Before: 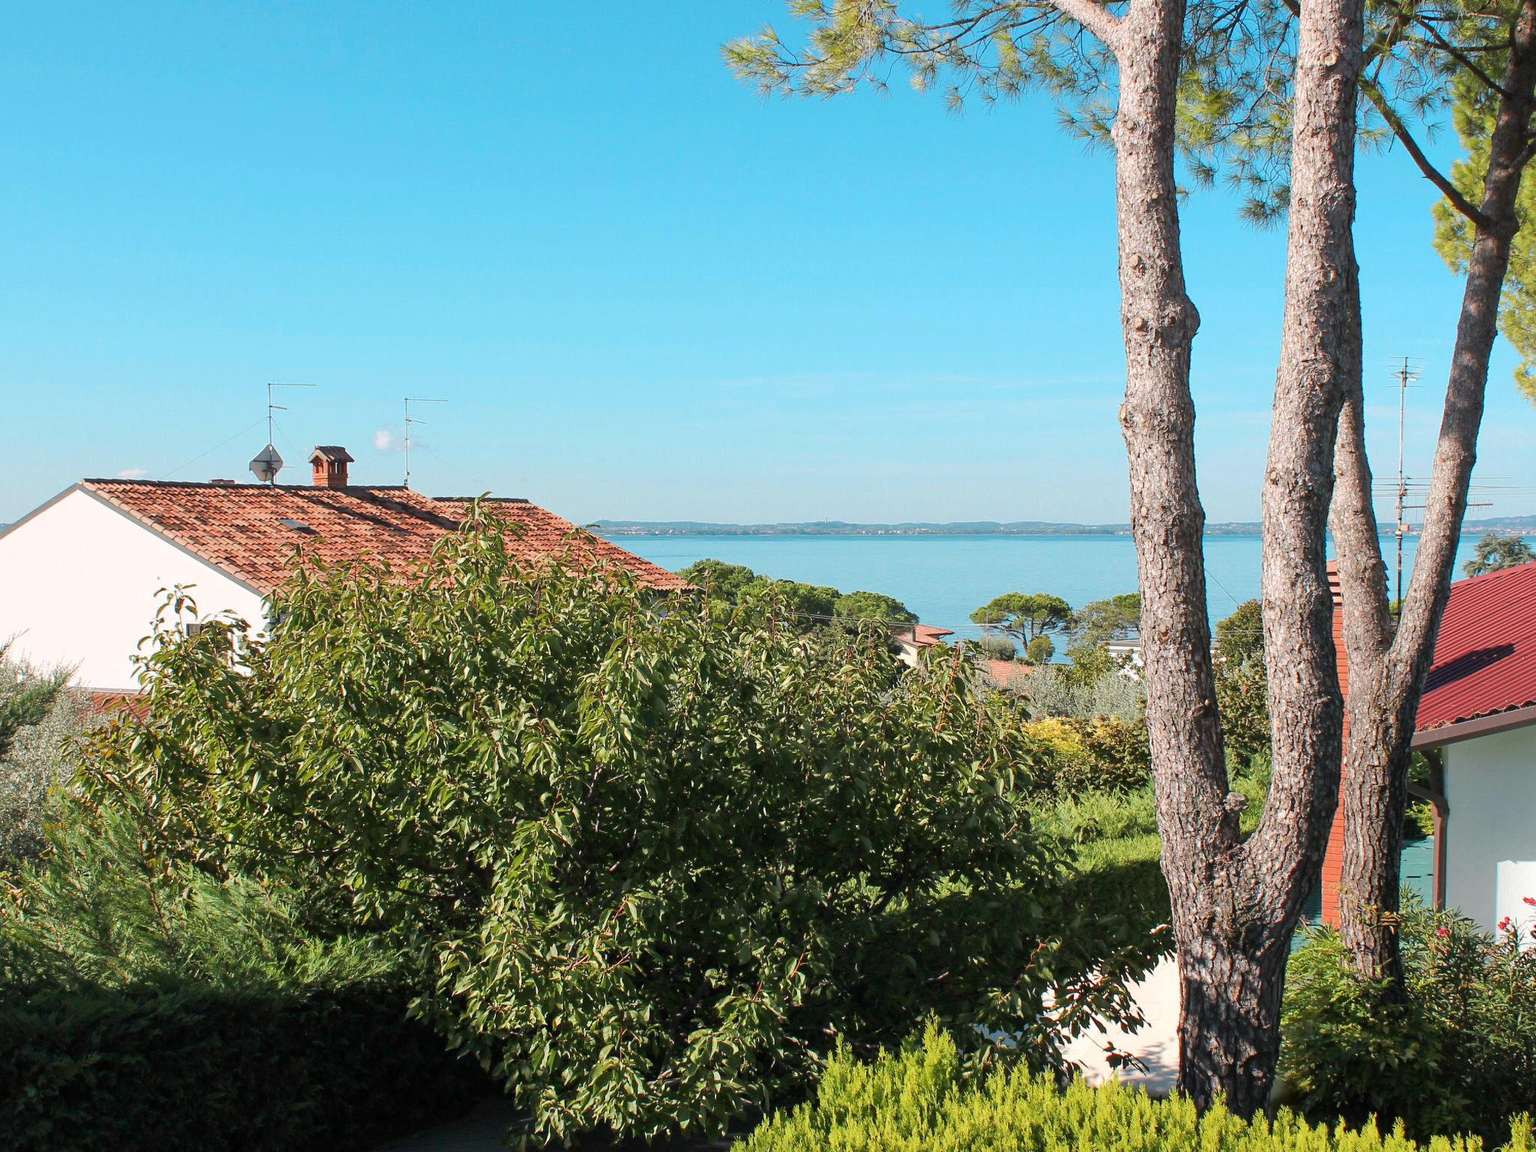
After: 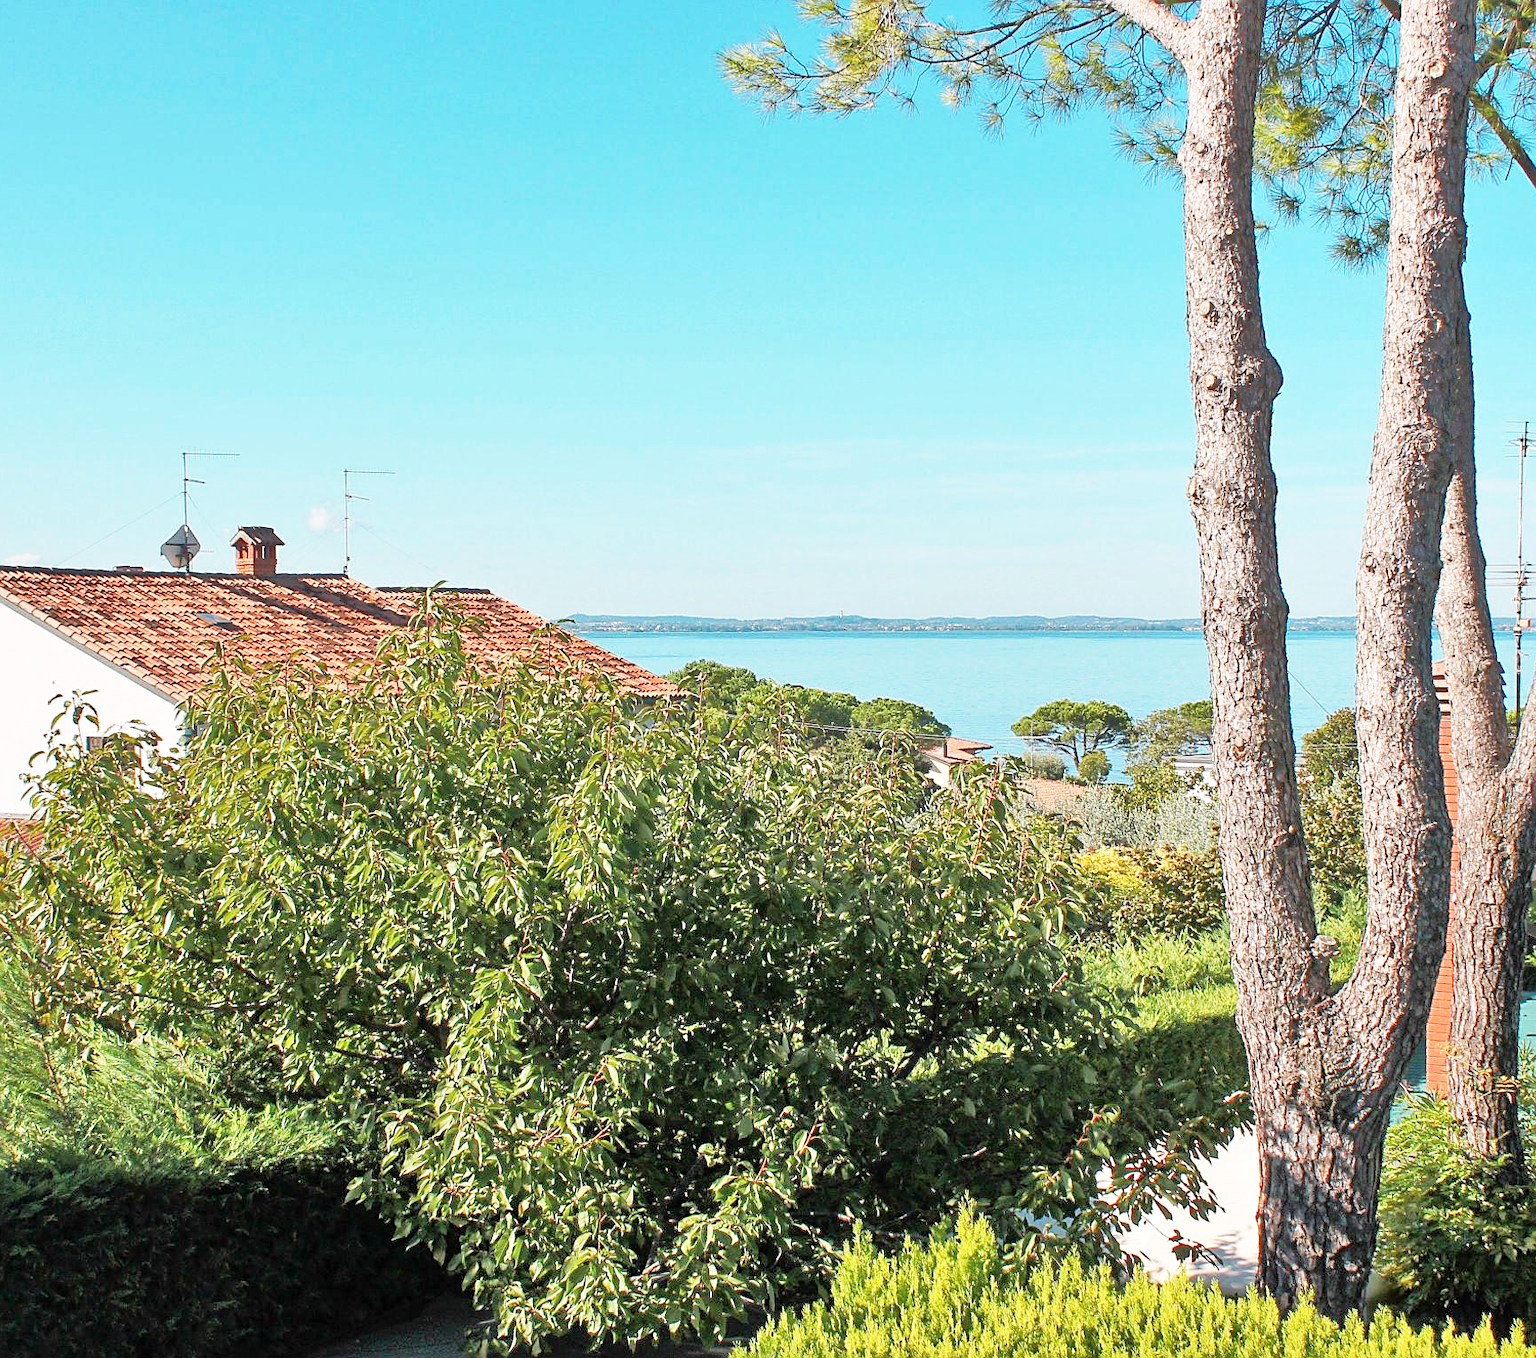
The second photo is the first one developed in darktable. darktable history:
crop: left 7.412%, right 7.845%
tone equalizer: -7 EV 0.16 EV, -6 EV 0.636 EV, -5 EV 1.14 EV, -4 EV 1.35 EV, -3 EV 1.16 EV, -2 EV 0.6 EV, -1 EV 0.152 EV
shadows and highlights: shadows 37.09, highlights -26.64, soften with gaussian
sharpen: on, module defaults
base curve: curves: ch0 [(0, 0) (0.579, 0.807) (1, 1)], preserve colors none
